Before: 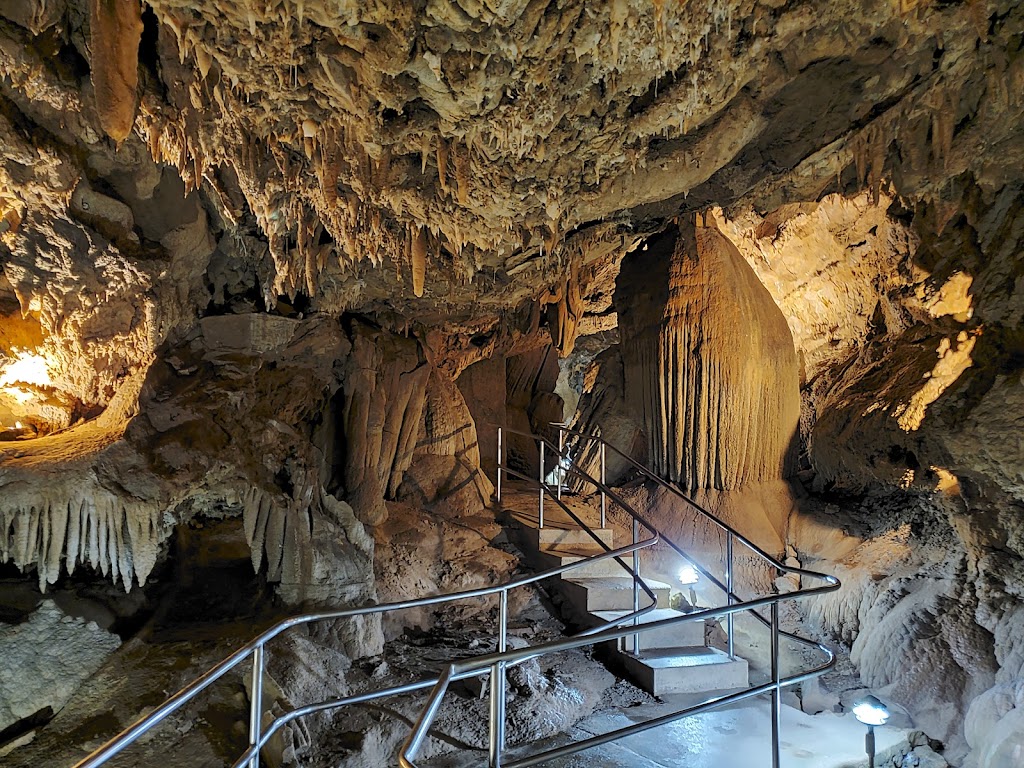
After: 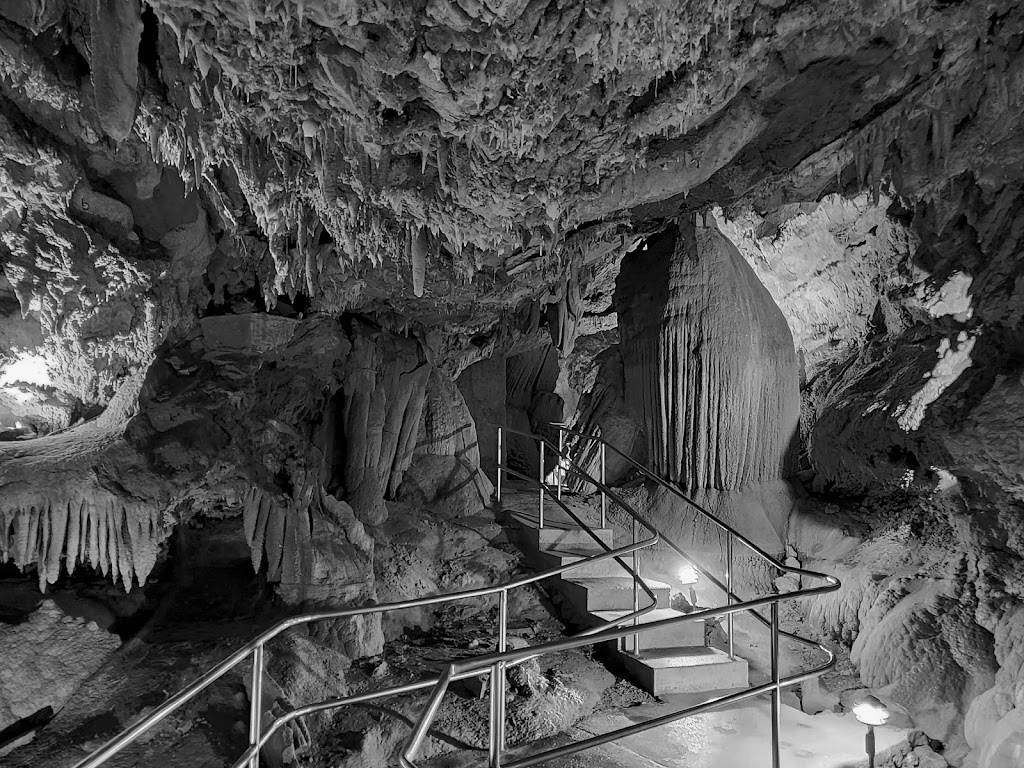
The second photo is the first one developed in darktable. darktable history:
color calibration: output gray [0.31, 0.36, 0.33, 0], gray › normalize channels true, illuminant same as pipeline (D50), adaptation XYZ, x 0.345, y 0.358, temperature 5016.43 K, gamut compression 0.006
